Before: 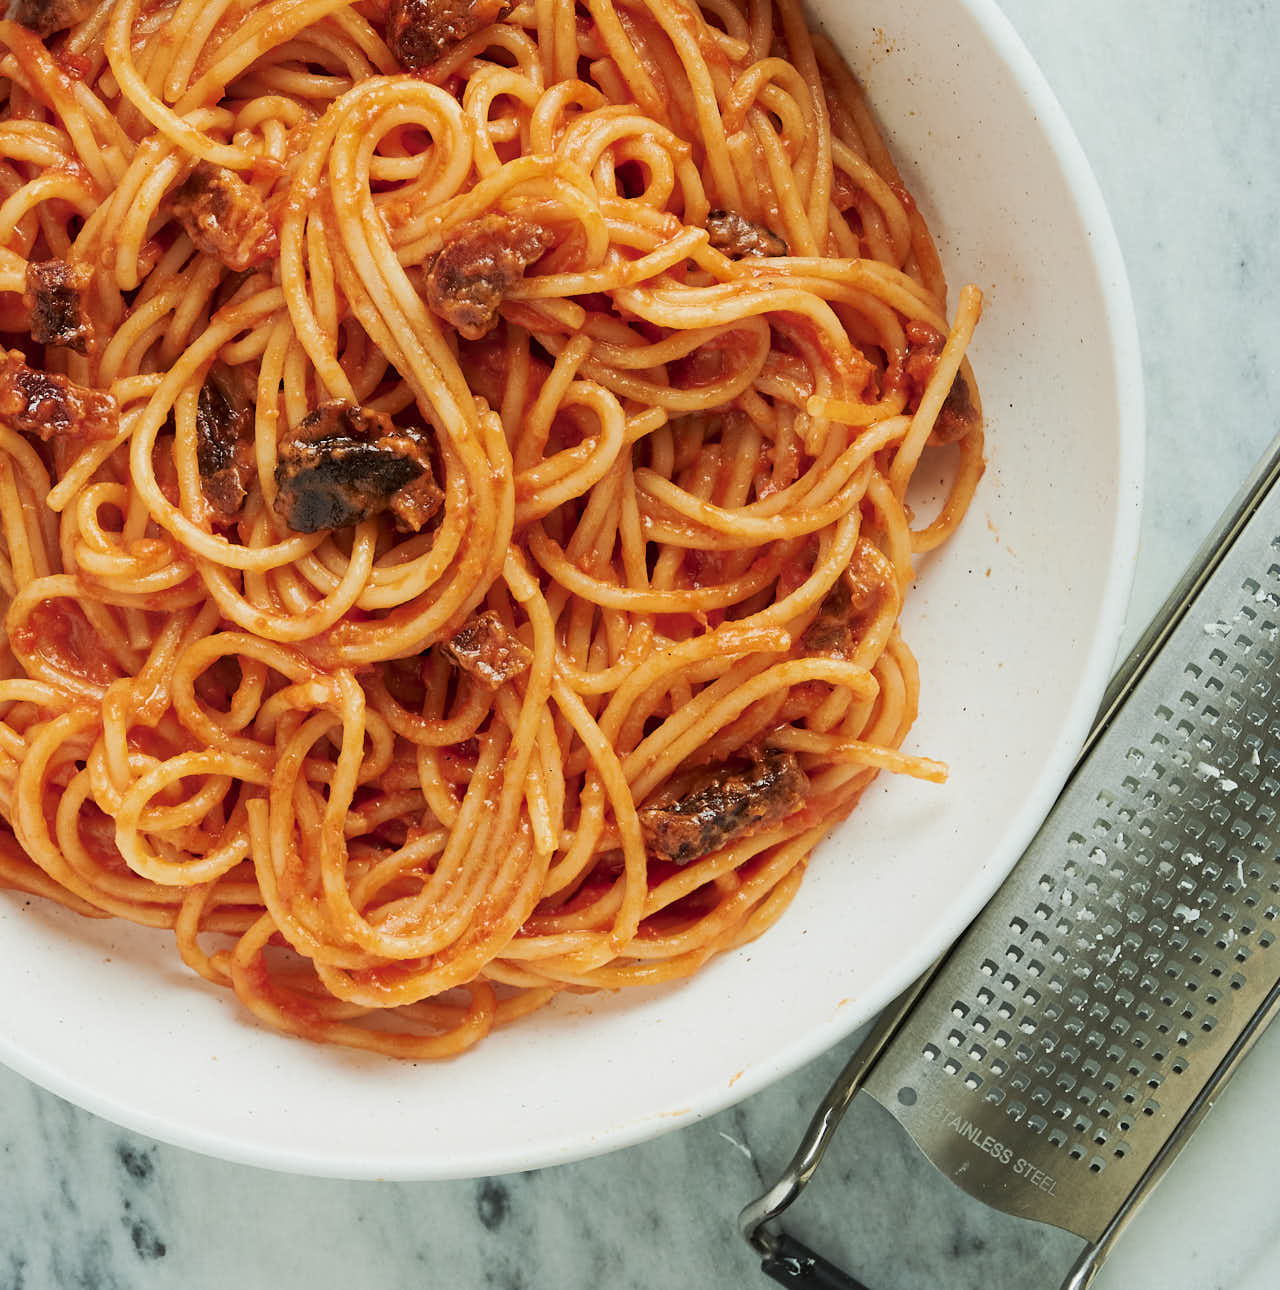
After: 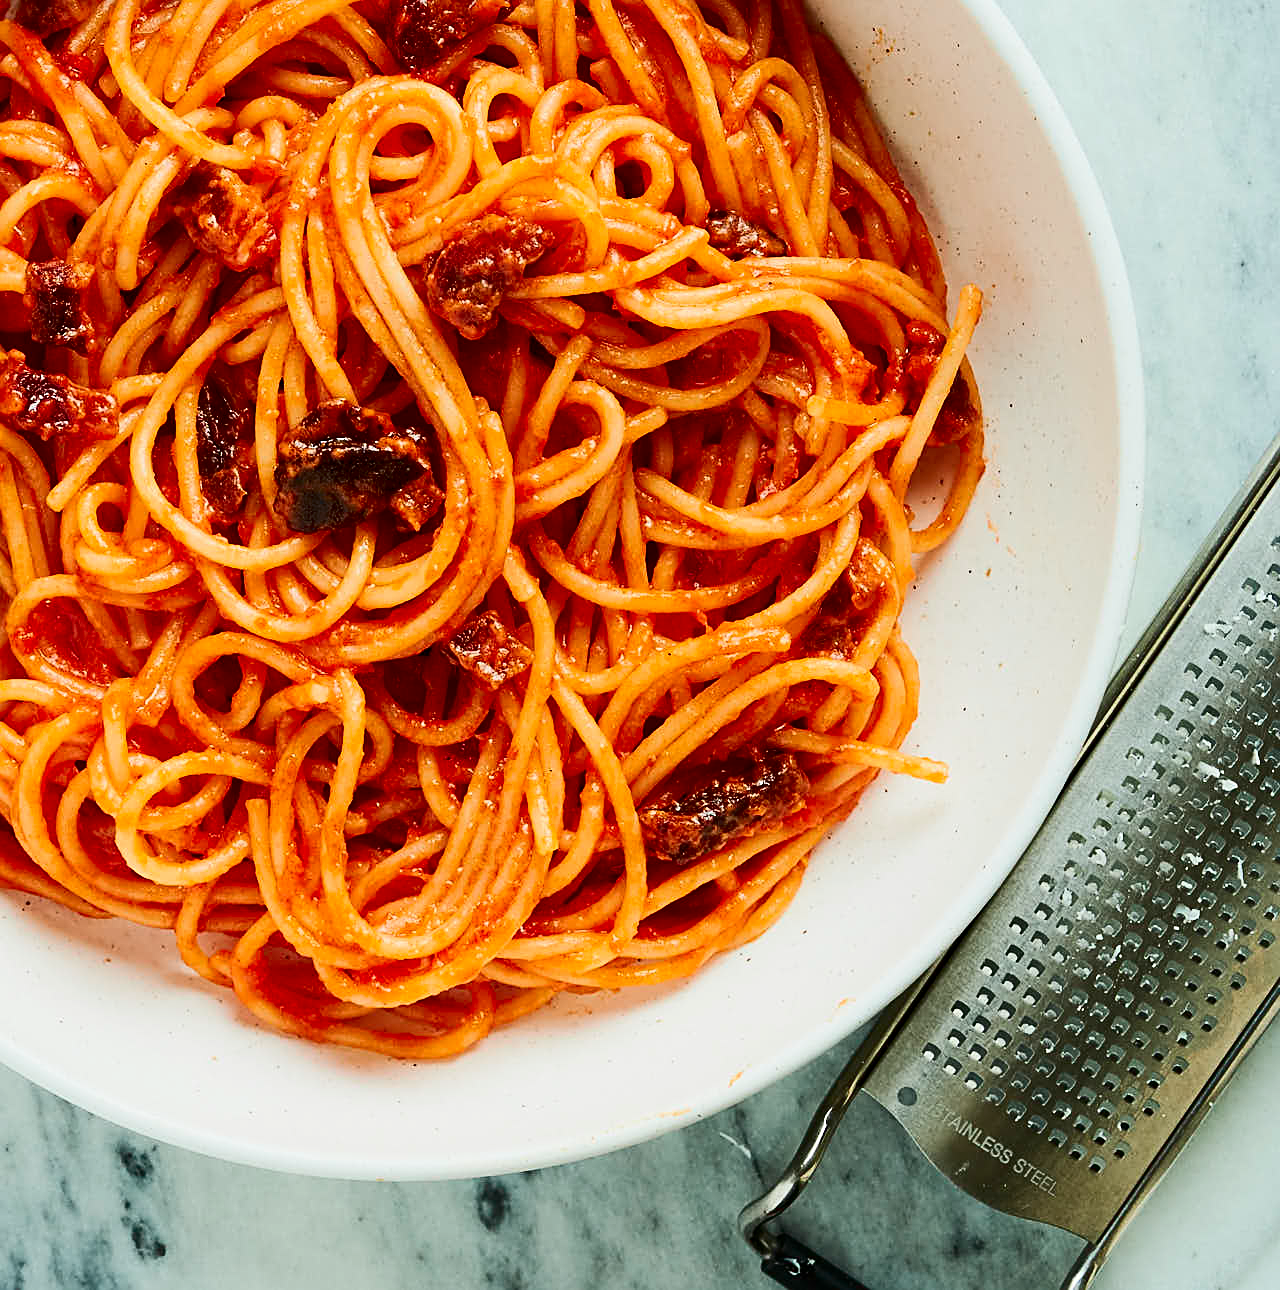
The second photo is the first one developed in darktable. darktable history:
sharpen: on, module defaults
contrast brightness saturation: contrast 0.21, brightness -0.11, saturation 0.21
